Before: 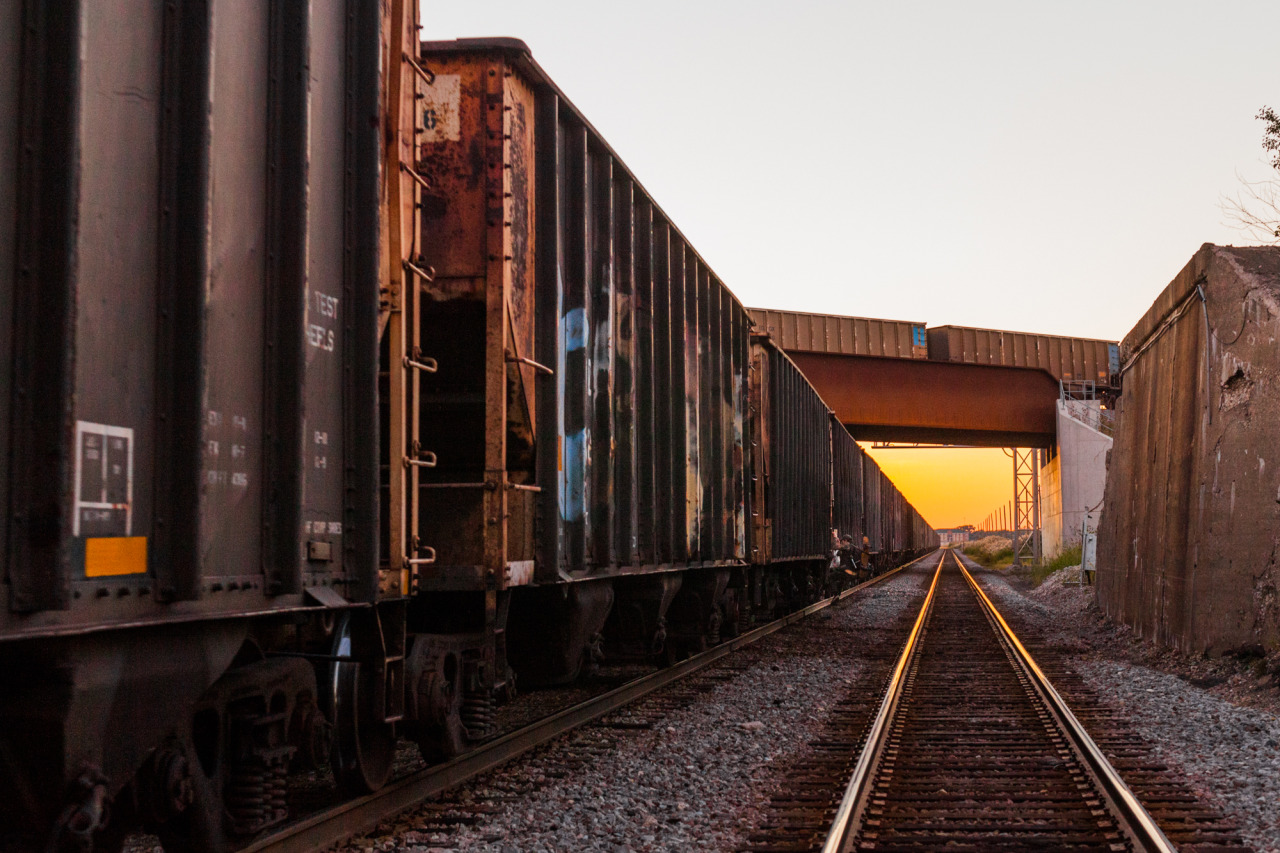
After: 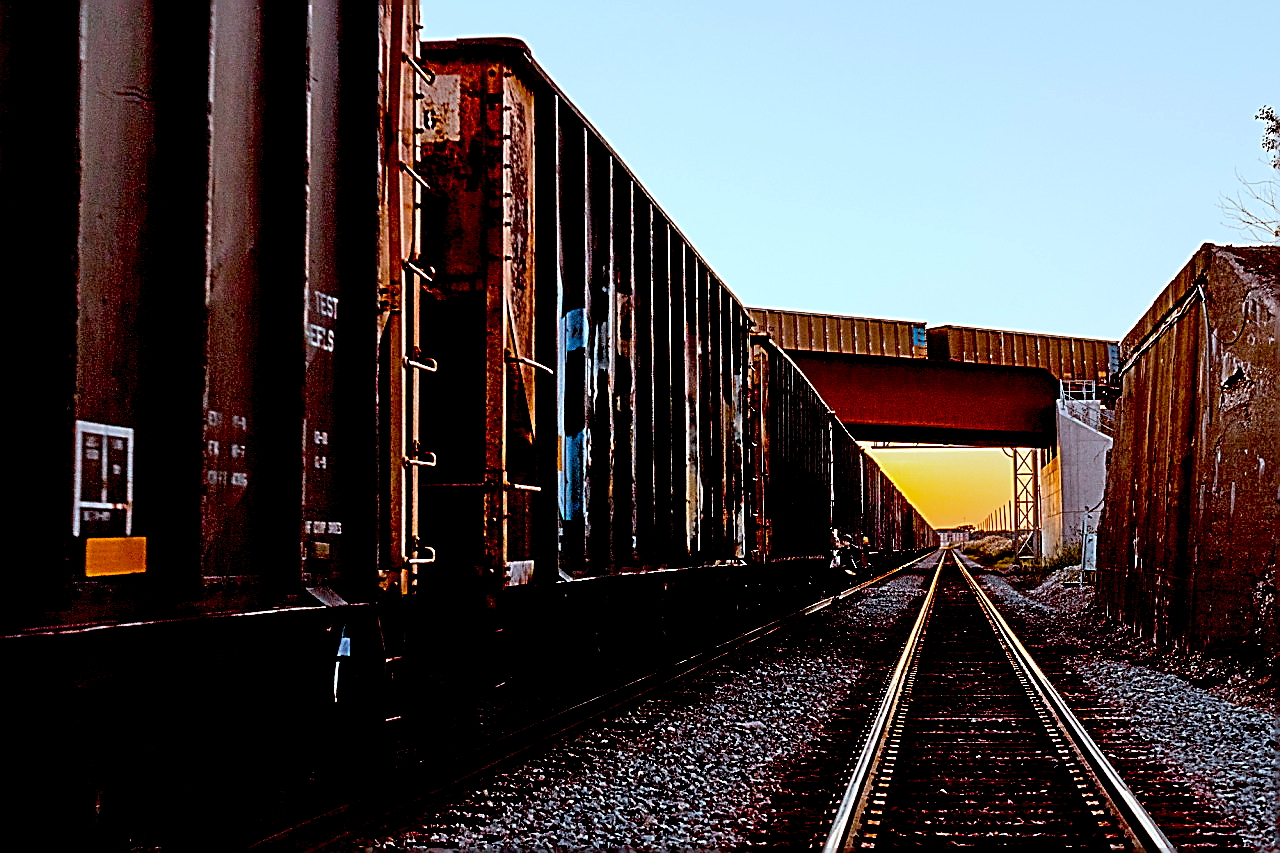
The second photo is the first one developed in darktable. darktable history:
color correction: highlights a* -9.87, highlights b* -21.33
exposure: black level correction 0.057, compensate highlight preservation false
sharpen: amount 1.875
